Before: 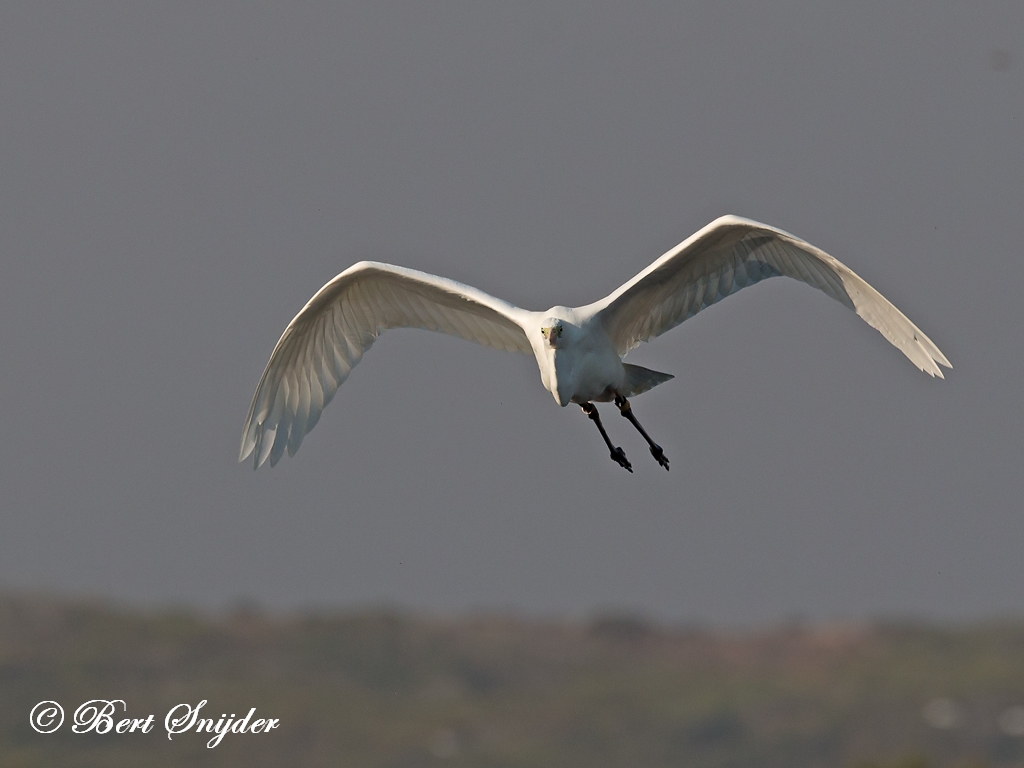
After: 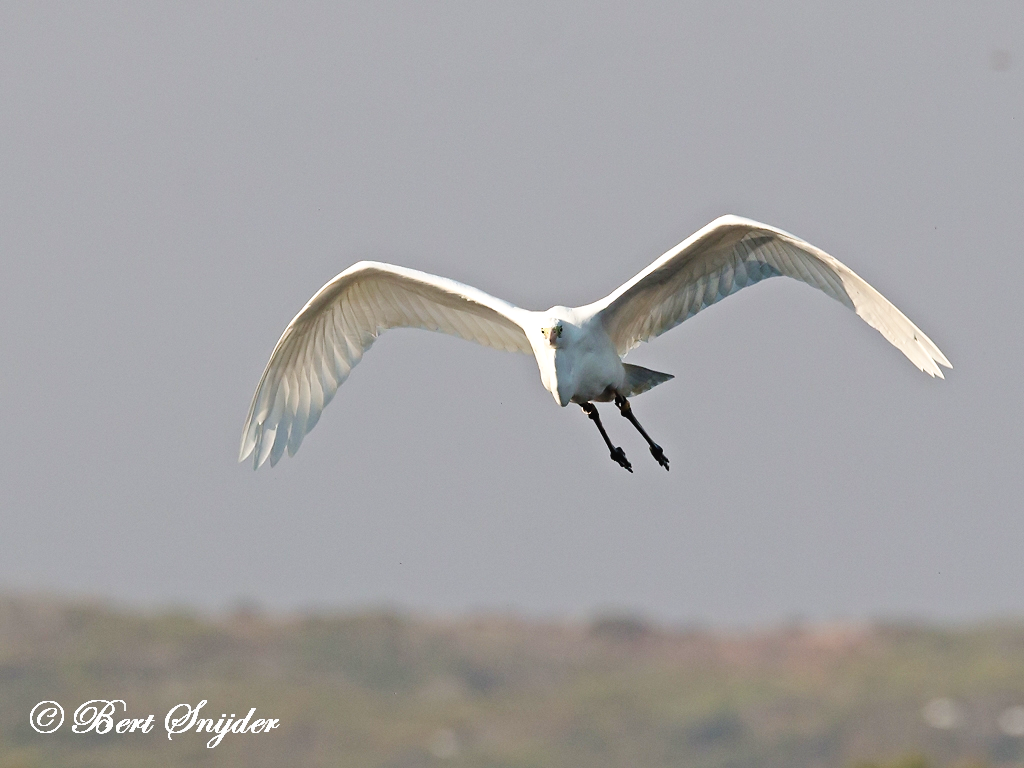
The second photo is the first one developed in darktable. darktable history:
exposure: exposure 0.659 EV, compensate exposure bias true, compensate highlight preservation false
tone curve: curves: ch0 [(0, 0.023) (0.087, 0.065) (0.184, 0.168) (0.45, 0.54) (0.57, 0.683) (0.722, 0.825) (0.877, 0.948) (1, 1)]; ch1 [(0, 0) (0.388, 0.369) (0.44, 0.44) (0.489, 0.481) (0.534, 0.528) (0.657, 0.655) (1, 1)]; ch2 [(0, 0) (0.353, 0.317) (0.408, 0.427) (0.472, 0.46) (0.5, 0.488) (0.537, 0.518) (0.576, 0.592) (0.625, 0.631) (1, 1)], preserve colors none
